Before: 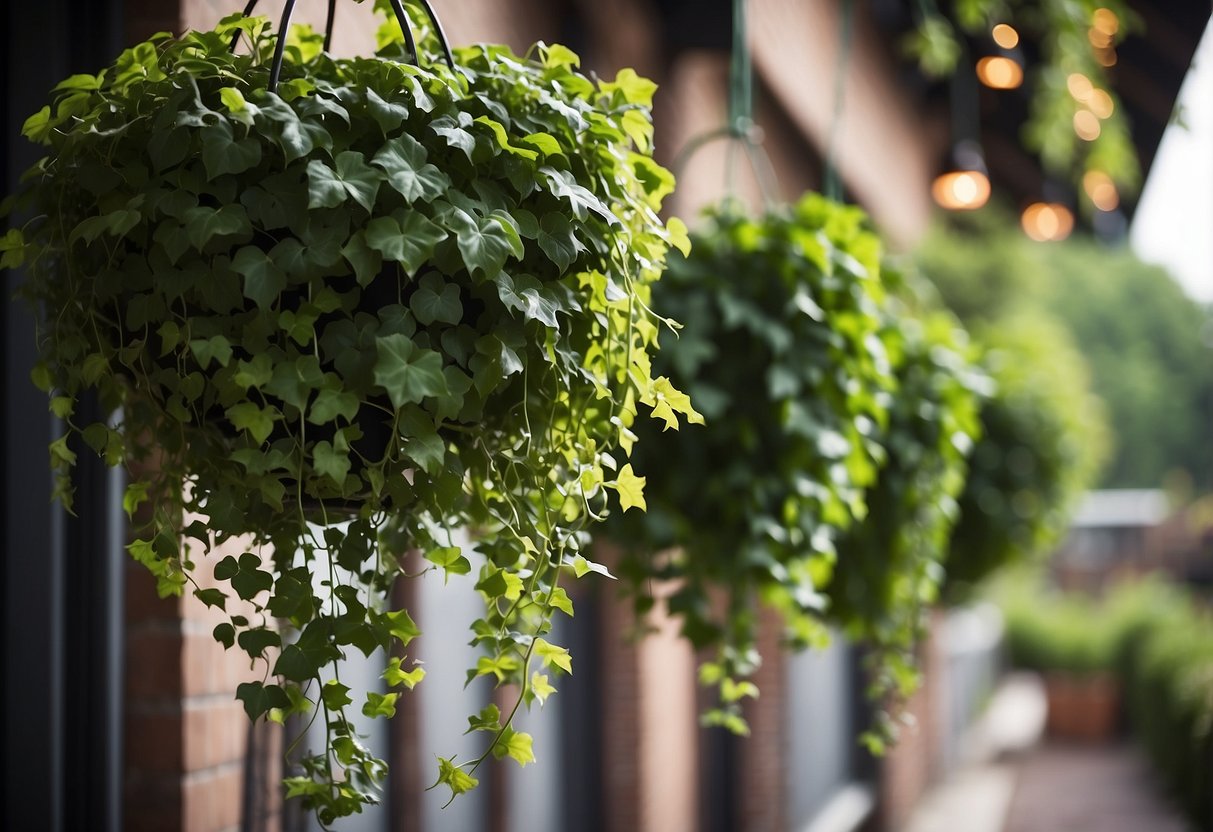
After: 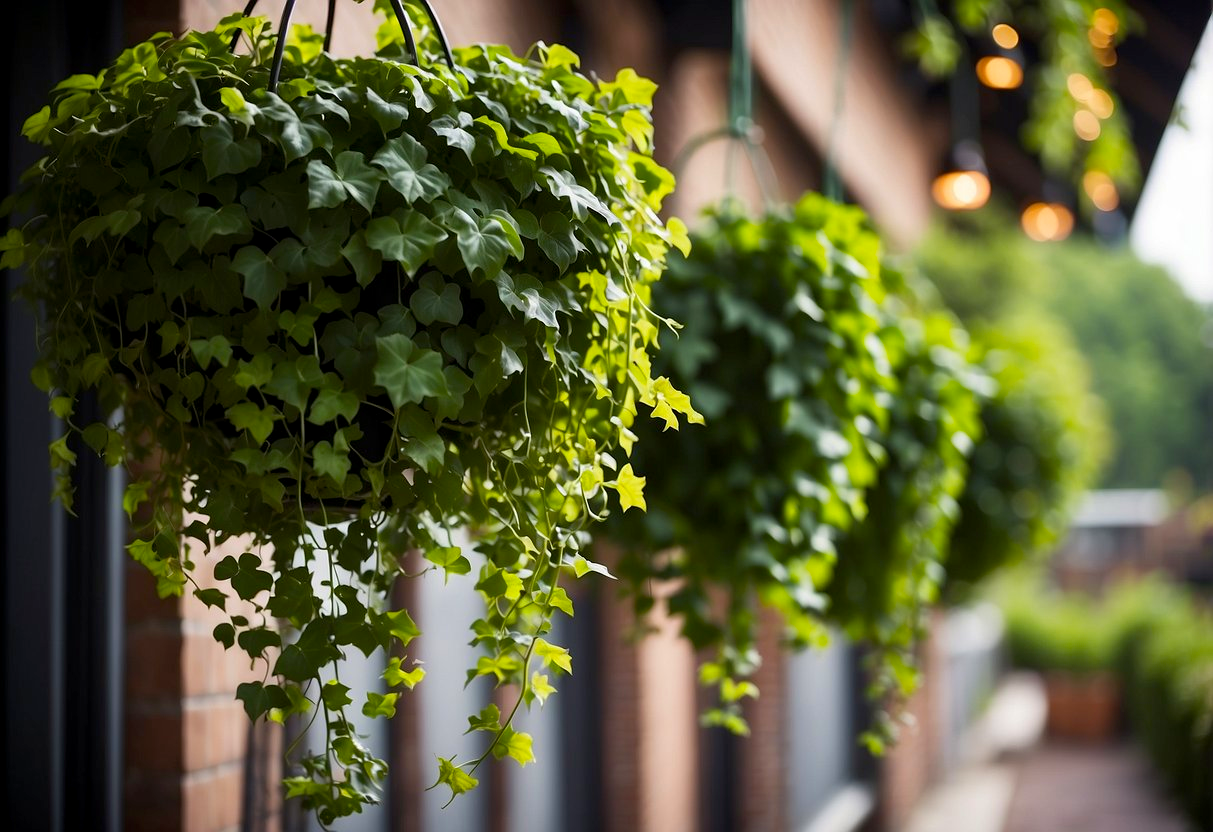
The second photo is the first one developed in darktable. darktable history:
color balance rgb: global offset › luminance -0.273%, global offset › hue 261.75°, linear chroma grading › global chroma 24.801%, perceptual saturation grading › global saturation -0.229%
color zones: curves: ch0 [(0, 0.5) (0.143, 0.5) (0.286, 0.5) (0.429, 0.5) (0.571, 0.5) (0.714, 0.476) (0.857, 0.5) (1, 0.5)]; ch2 [(0, 0.5) (0.143, 0.5) (0.286, 0.5) (0.429, 0.5) (0.571, 0.5) (0.714, 0.487) (0.857, 0.5) (1, 0.5)]
